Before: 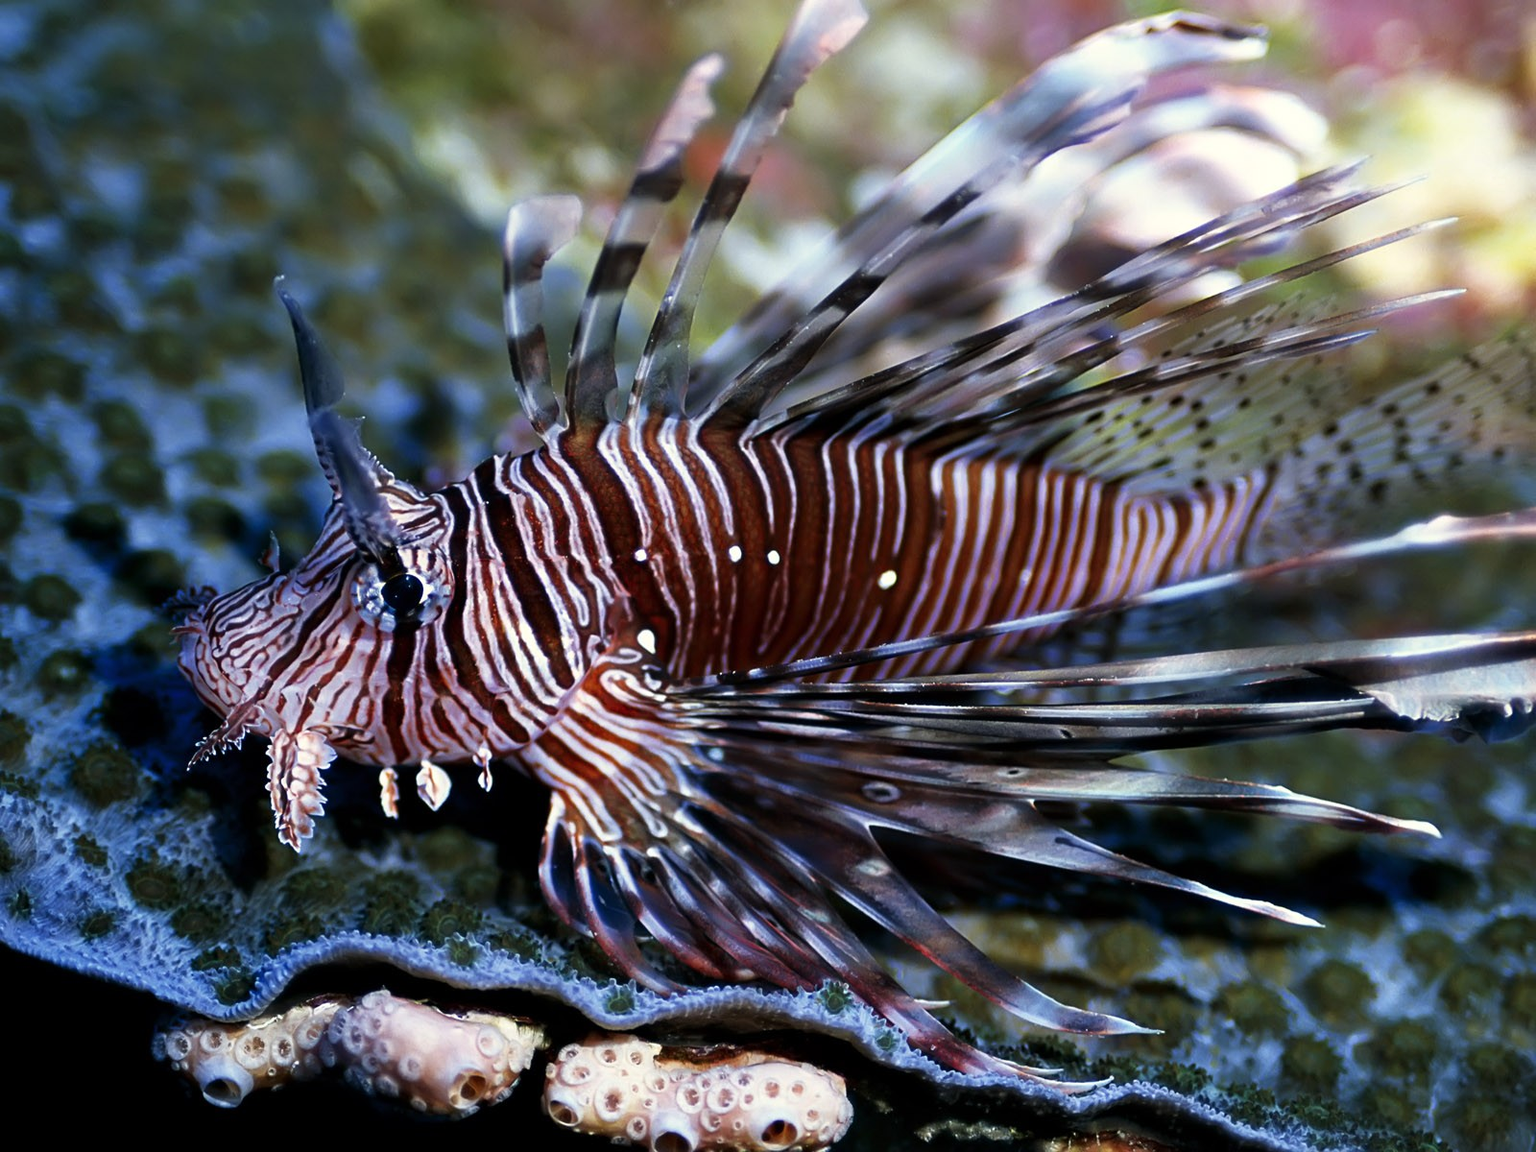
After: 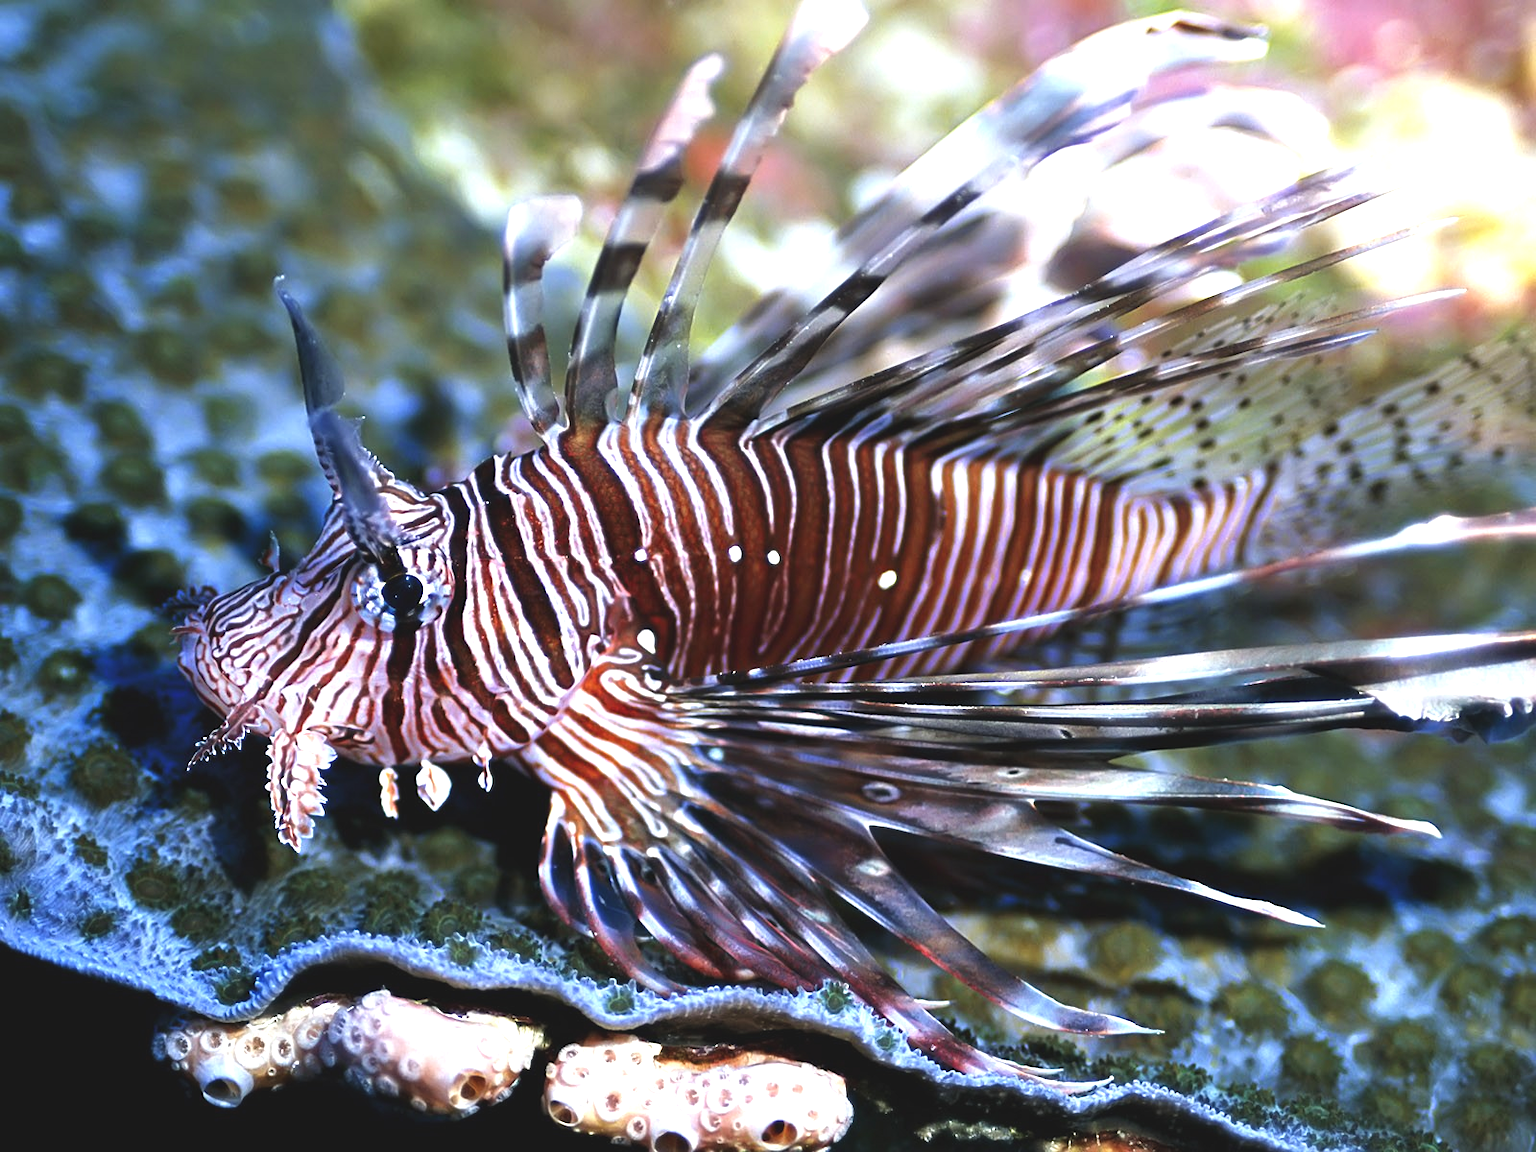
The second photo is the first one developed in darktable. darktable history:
exposure: black level correction -0.005, exposure 1.004 EV, compensate exposure bias true, compensate highlight preservation false
